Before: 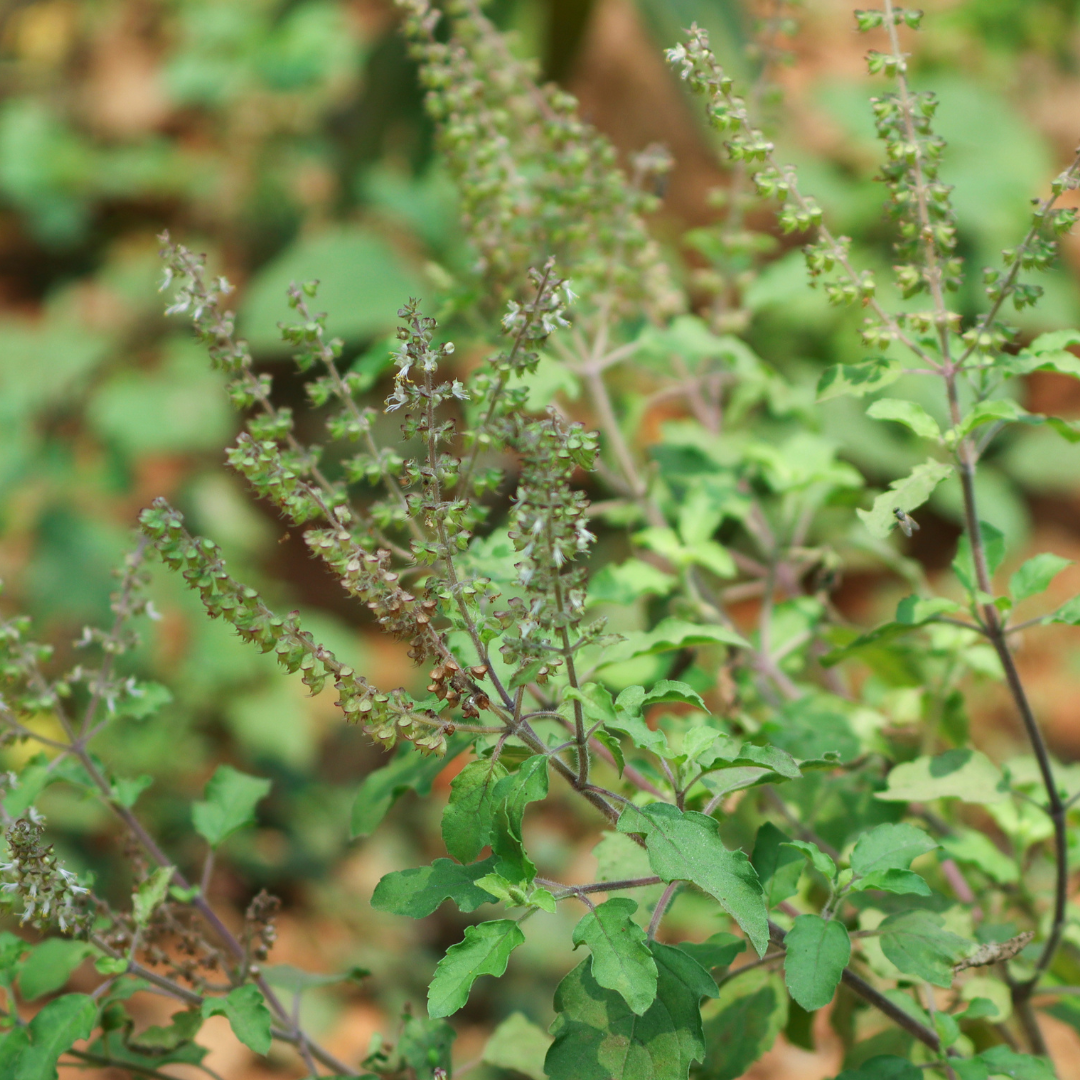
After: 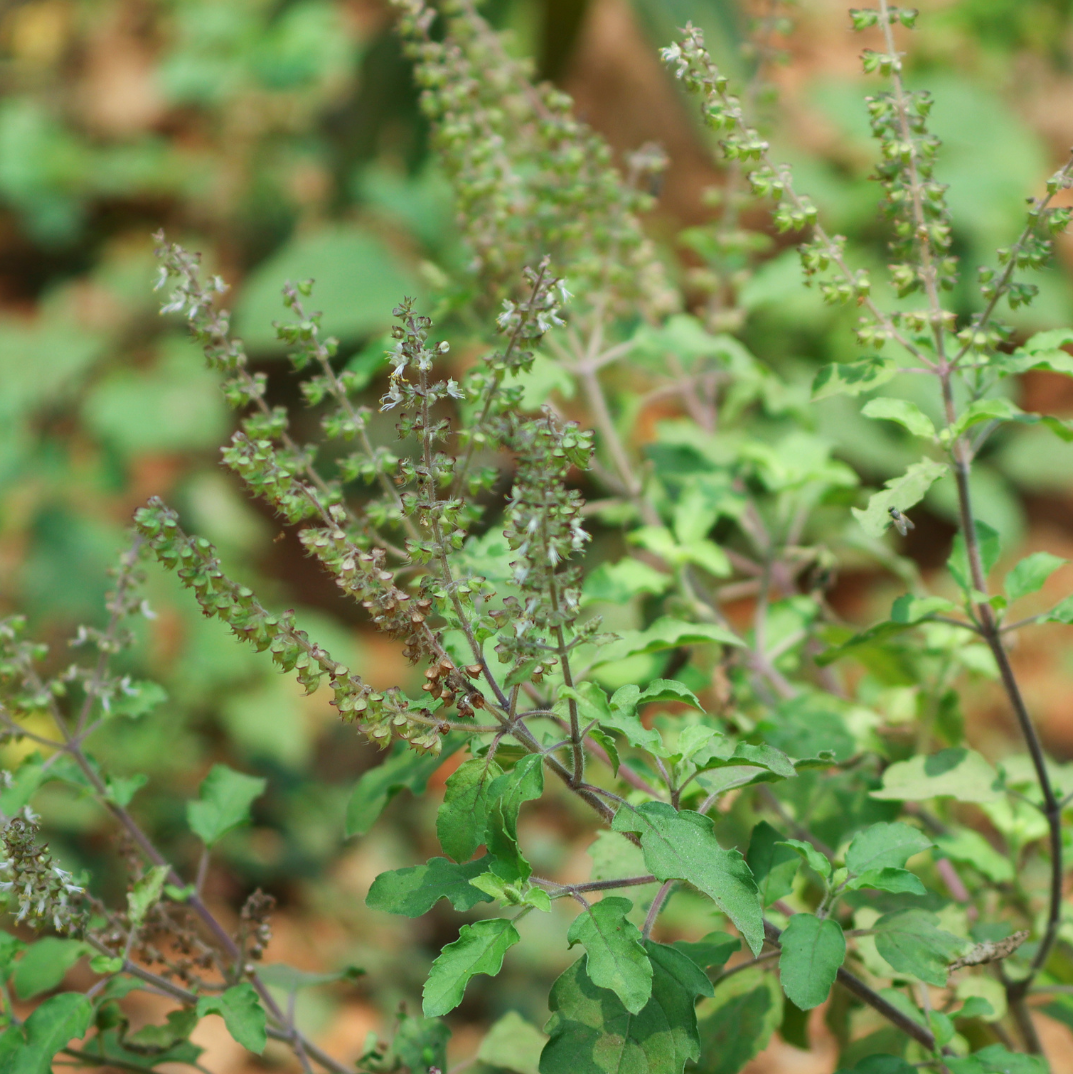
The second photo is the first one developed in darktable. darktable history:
crop and rotate: left 0.614%, top 0.179%, bottom 0.309%
white balance: red 0.986, blue 1.01
